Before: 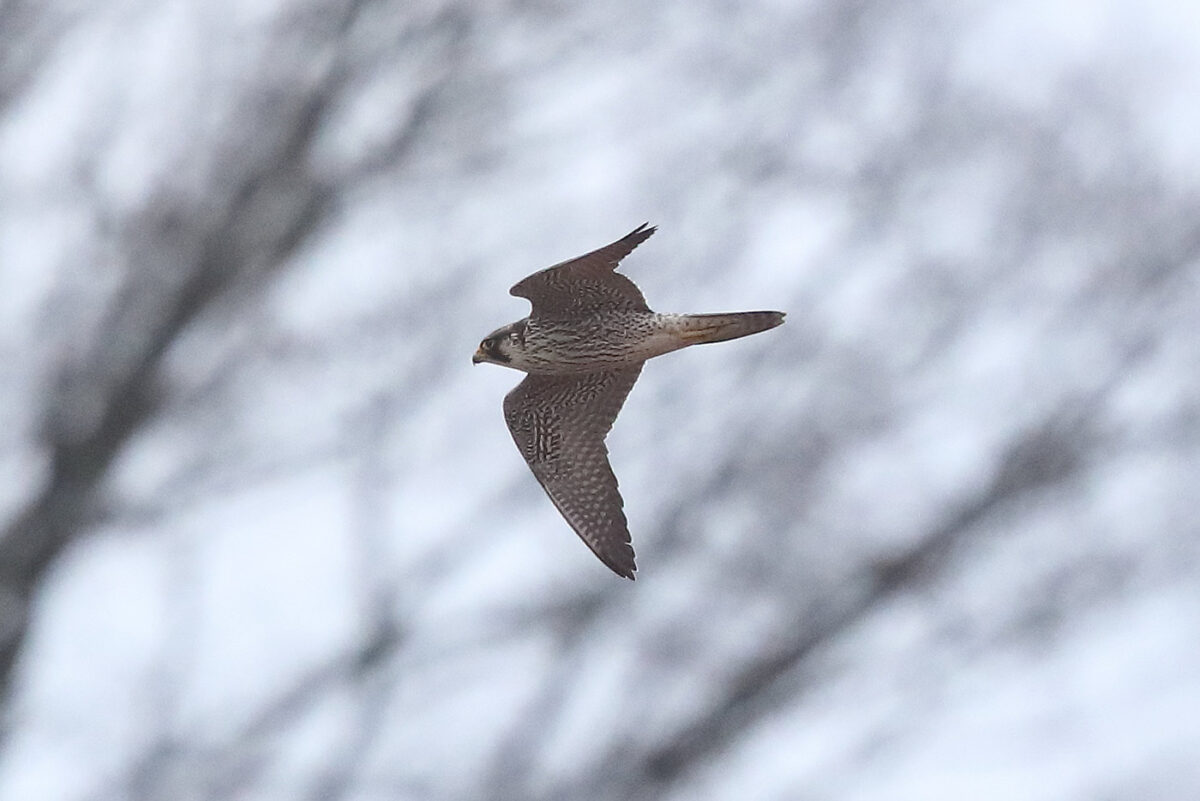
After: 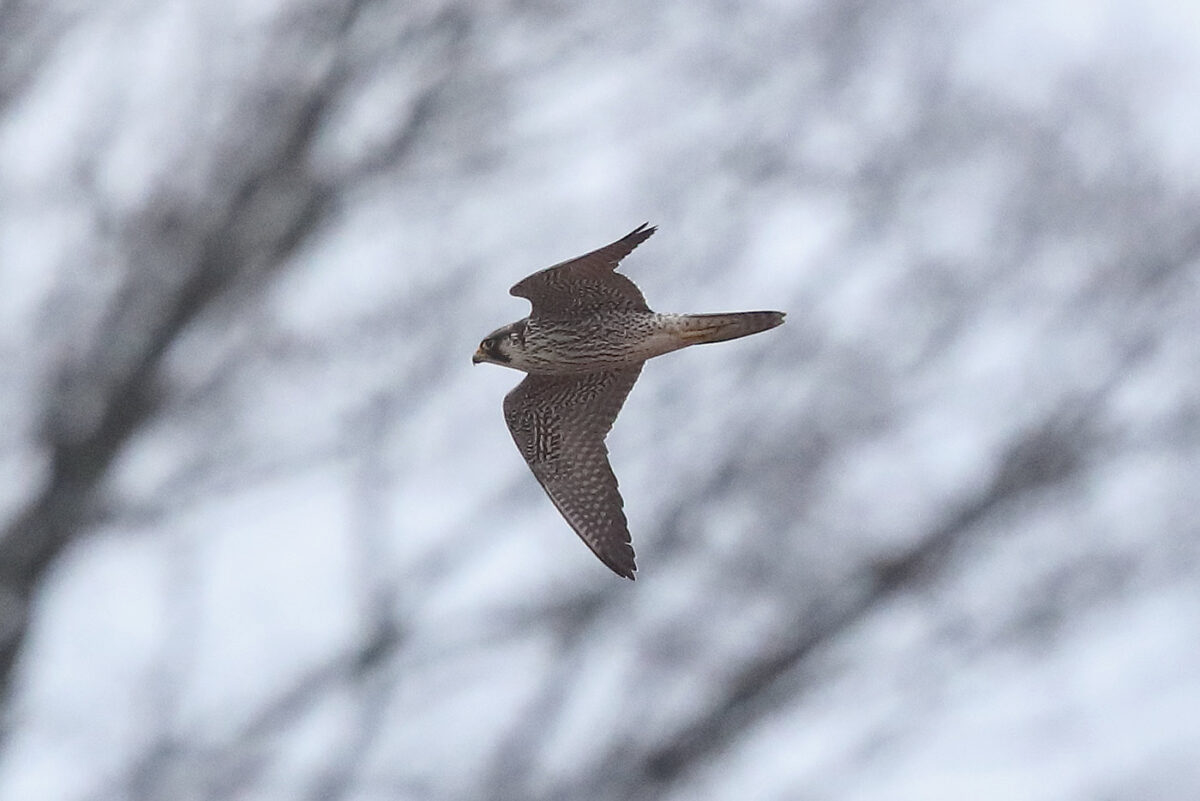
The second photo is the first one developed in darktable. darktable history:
exposure: exposure -0.153 EV, compensate highlight preservation false
local contrast: highlights 100%, shadows 100%, detail 120%, midtone range 0.2
